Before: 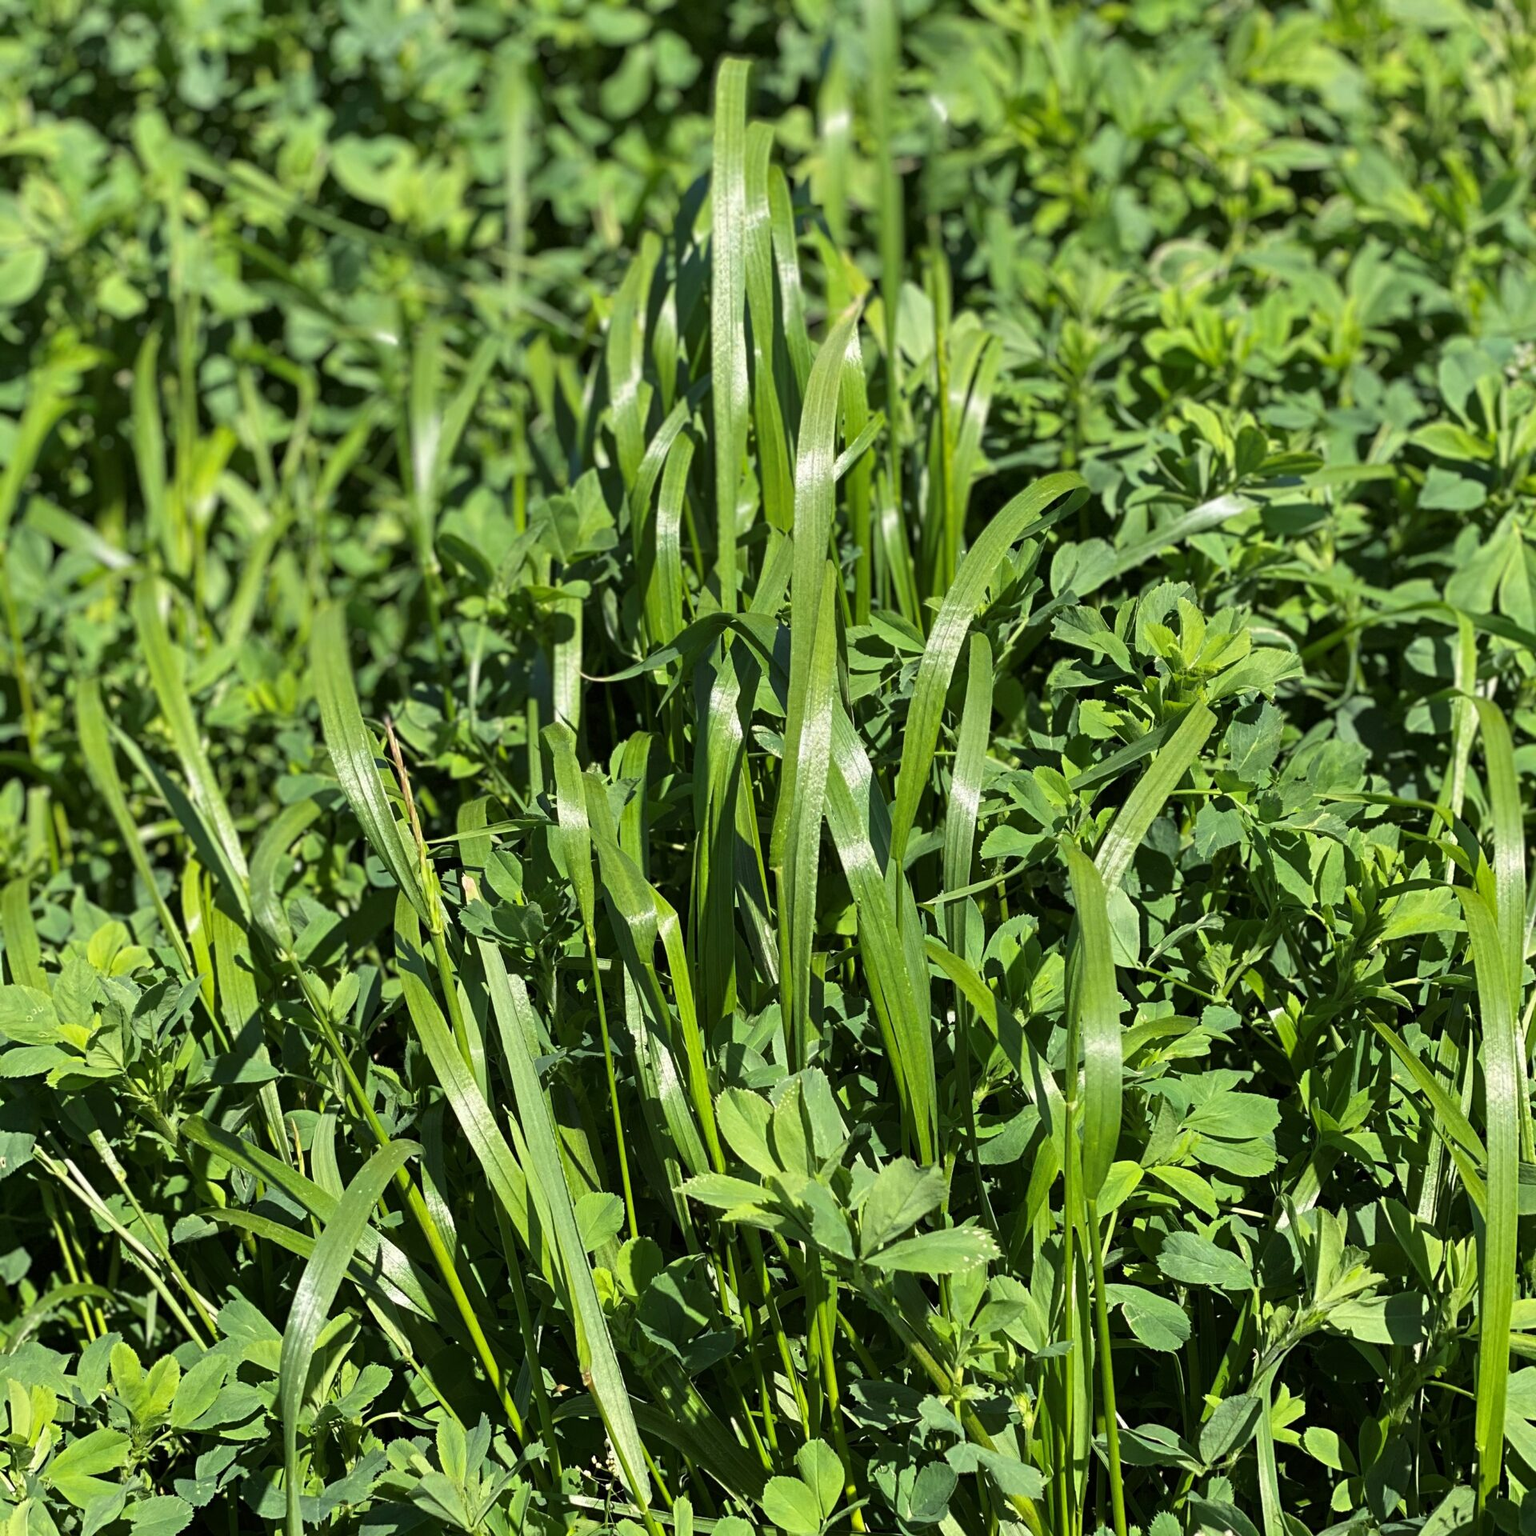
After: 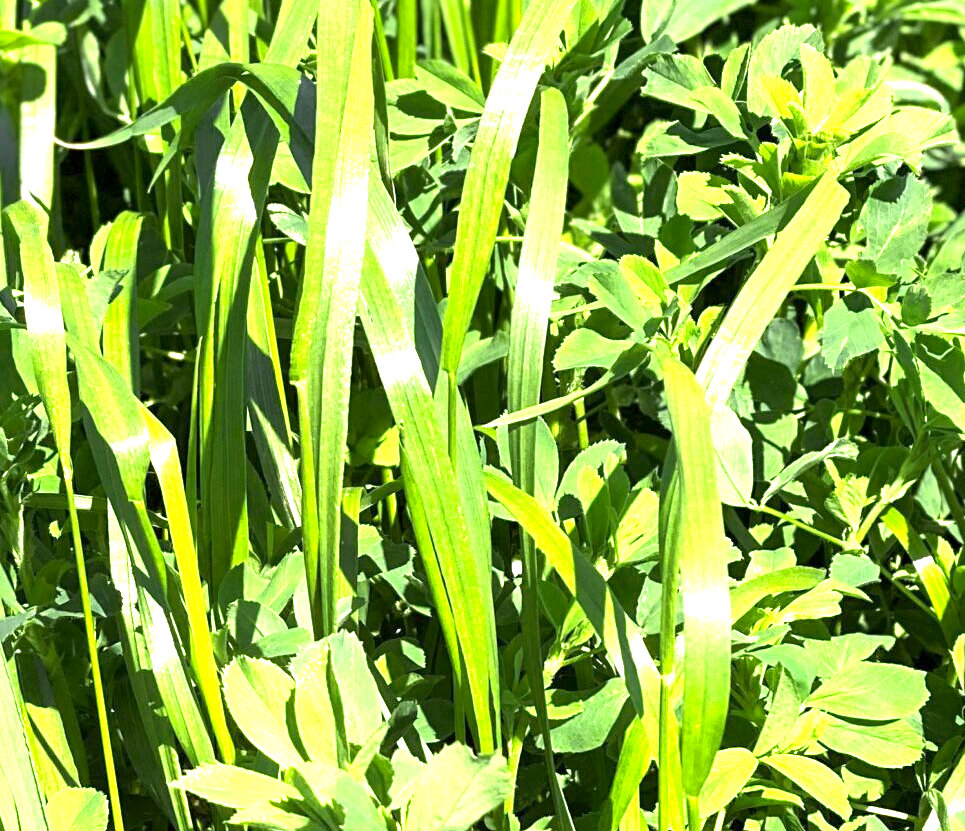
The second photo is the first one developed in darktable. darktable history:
crop: left 35.03%, top 36.625%, right 14.663%, bottom 20.057%
color zones: curves: ch0 [(0.004, 0.305) (0.261, 0.623) (0.389, 0.399) (0.708, 0.571) (0.947, 0.34)]; ch1 [(0.025, 0.645) (0.229, 0.584) (0.326, 0.551) (0.484, 0.262) (0.757, 0.643)]
exposure: black level correction 0.001, exposure 1.735 EV, compensate highlight preservation false
